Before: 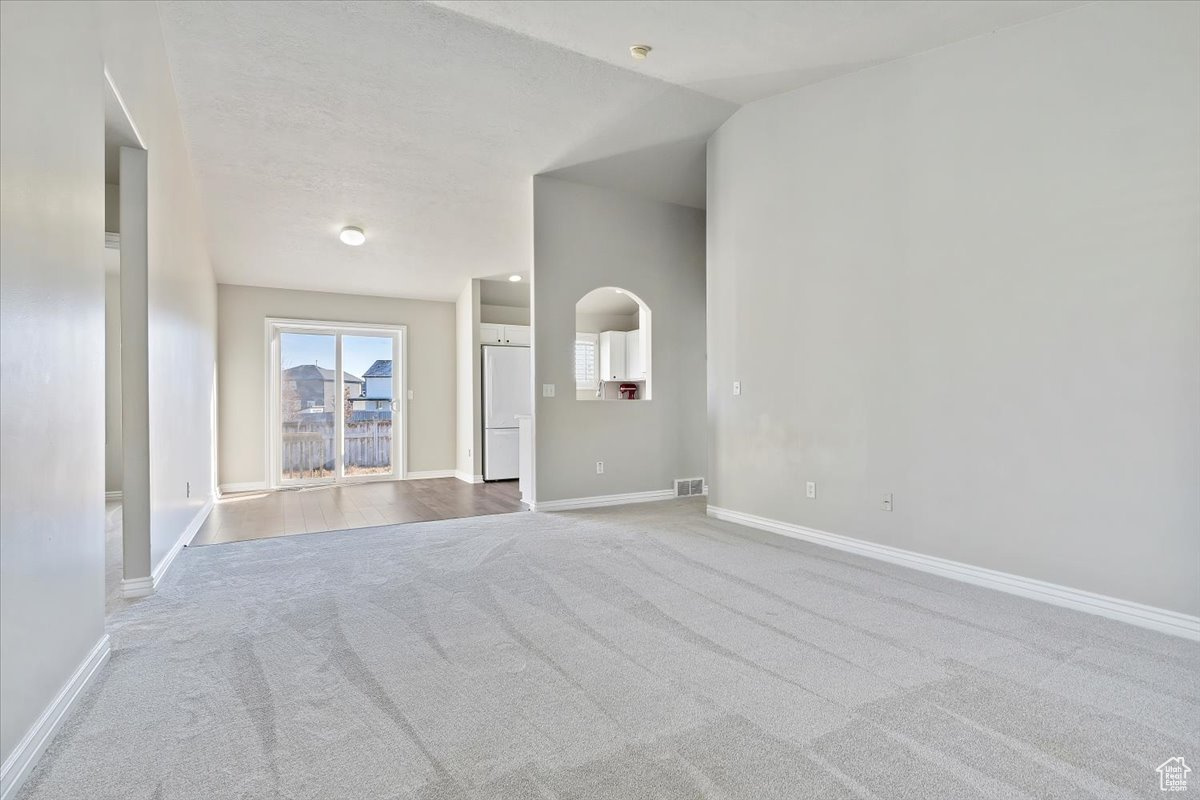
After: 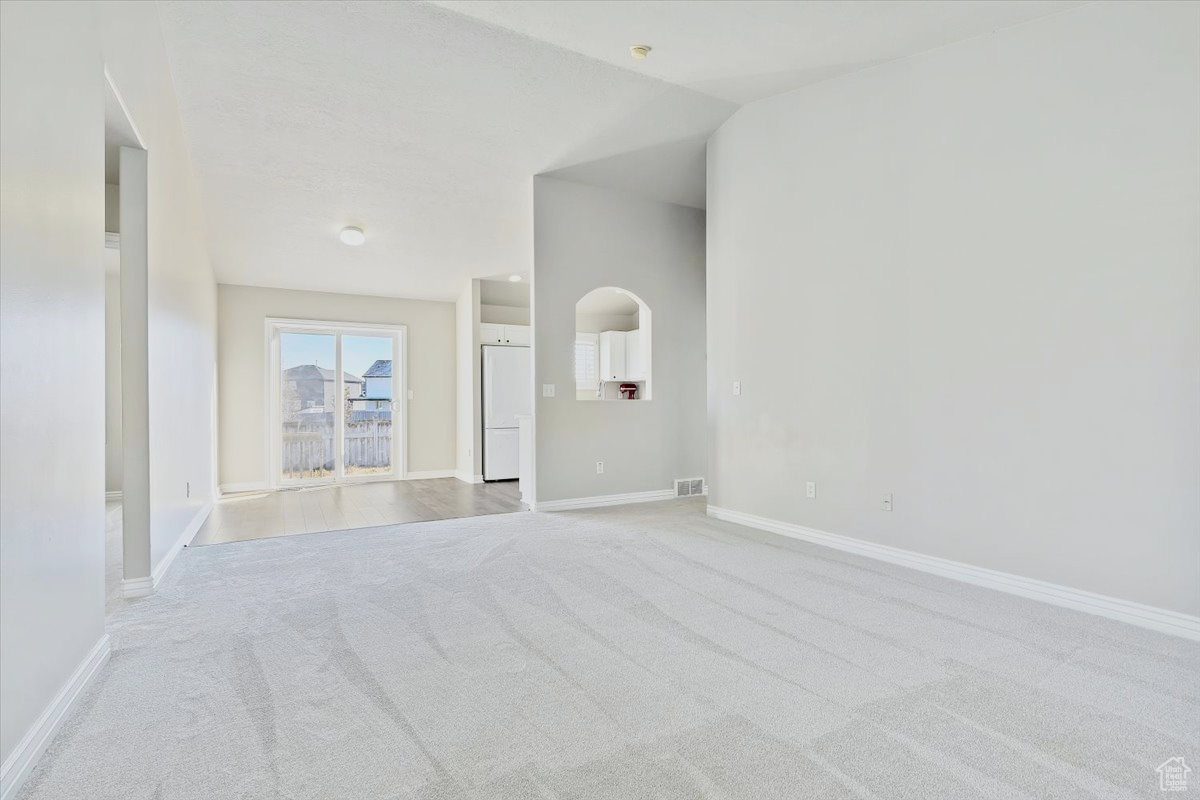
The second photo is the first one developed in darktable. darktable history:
tone curve: curves: ch0 [(0, 0) (0.048, 0.024) (0.099, 0.082) (0.227, 0.255) (0.407, 0.482) (0.543, 0.634) (0.719, 0.77) (0.837, 0.843) (1, 0.906)]; ch1 [(0, 0) (0.3, 0.268) (0.404, 0.374) (0.475, 0.463) (0.501, 0.499) (0.514, 0.502) (0.551, 0.541) (0.643, 0.648) (0.682, 0.674) (0.802, 0.812) (1, 1)]; ch2 [(0, 0) (0.259, 0.207) (0.323, 0.311) (0.364, 0.368) (0.442, 0.461) (0.498, 0.498) (0.531, 0.528) (0.581, 0.602) (0.629, 0.659) (0.768, 0.728) (1, 1)], color space Lab, independent channels, preserve colors none
